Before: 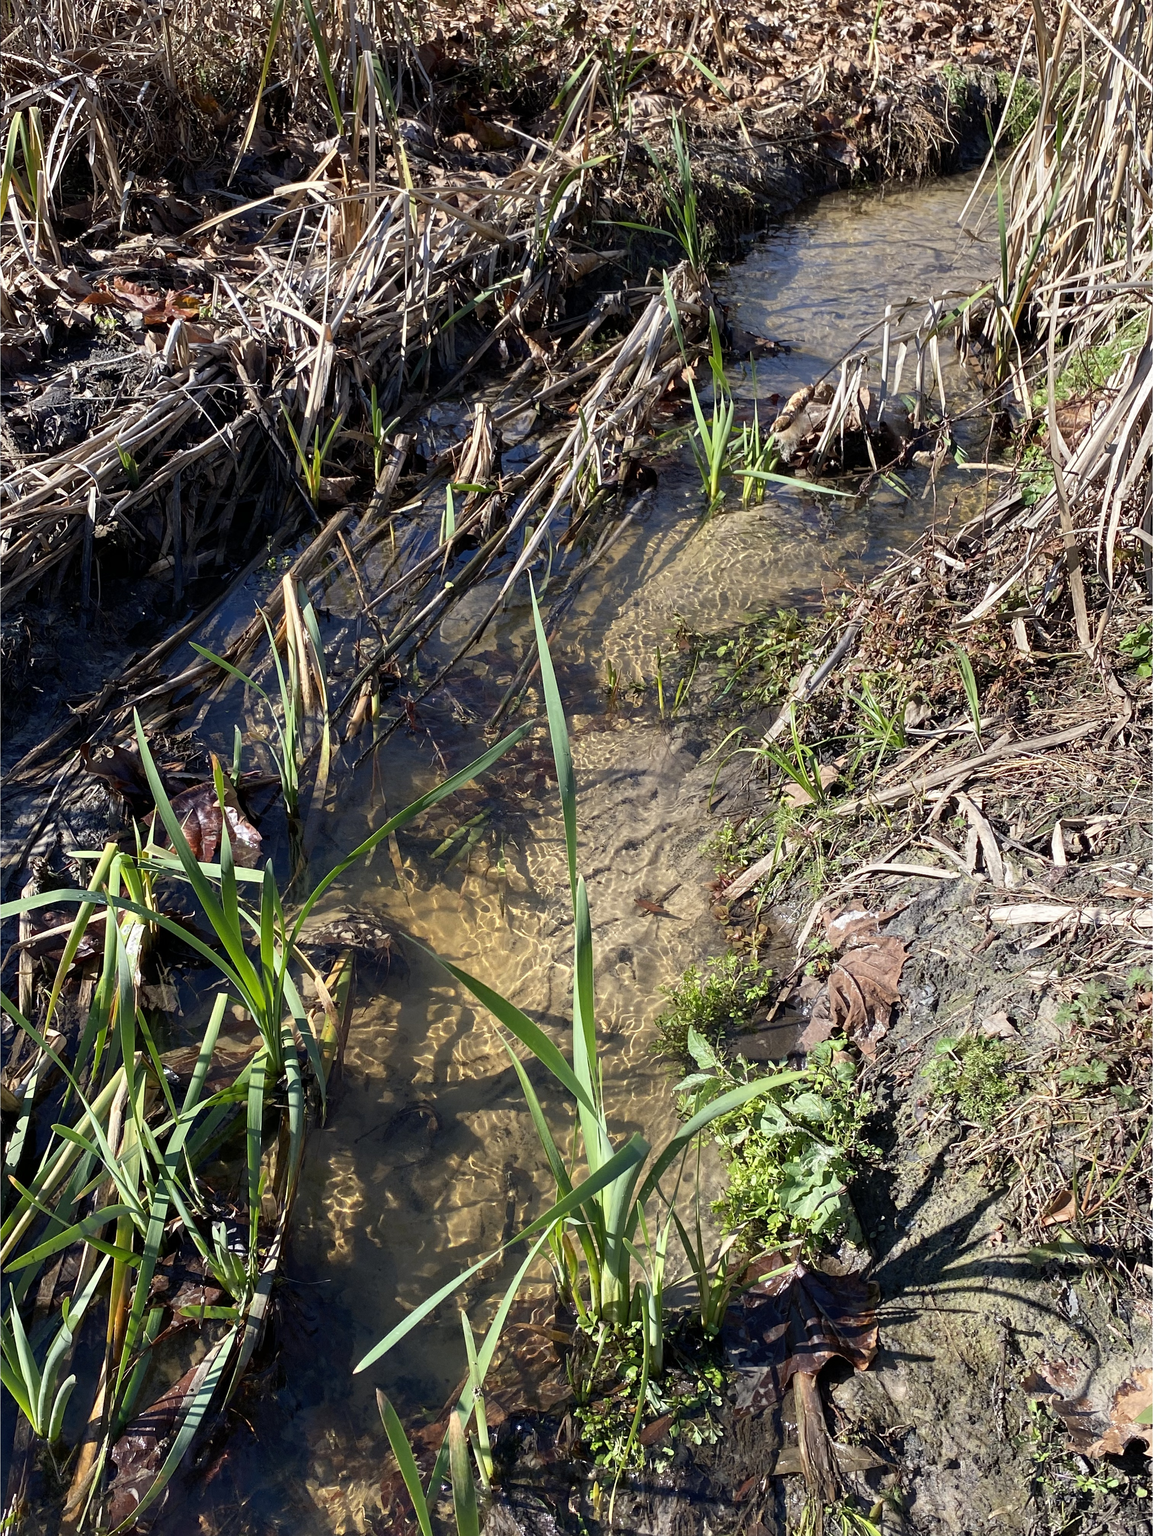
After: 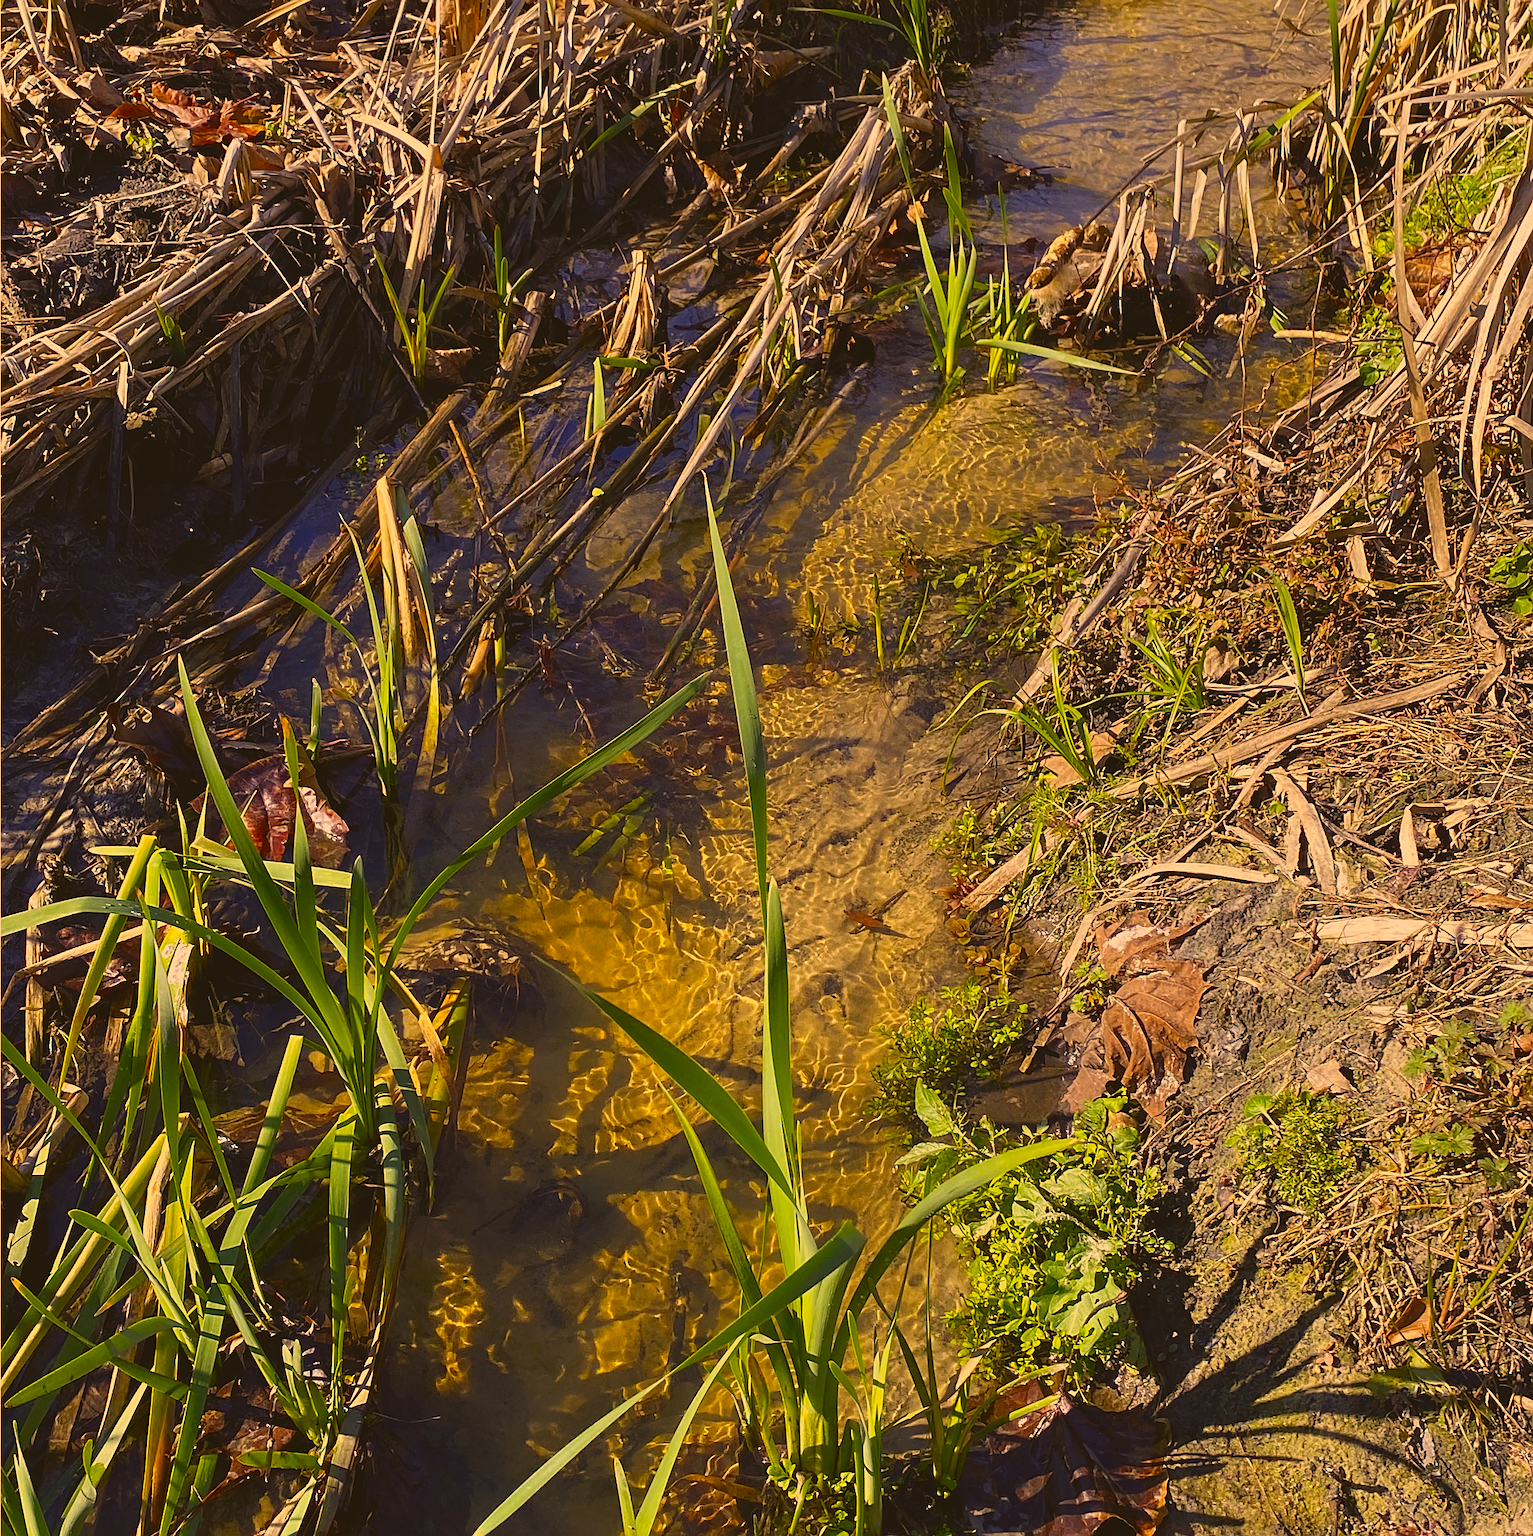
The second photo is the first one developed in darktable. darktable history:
color correction: highlights a* 17.94, highlights b* 34.79, shadows a* 1.94, shadows b* 6.08, saturation 1.04
sharpen: amount 0.58
crop: top 14.017%, bottom 10.819%
shadows and highlights: shadows -0.784, highlights 39.29
exposure: black level correction -0.015, exposure -0.518 EV, compensate highlight preservation false
color balance rgb: linear chroma grading › global chroma 14.733%, perceptual saturation grading › global saturation 36.807%, perceptual saturation grading › shadows 36.161%
